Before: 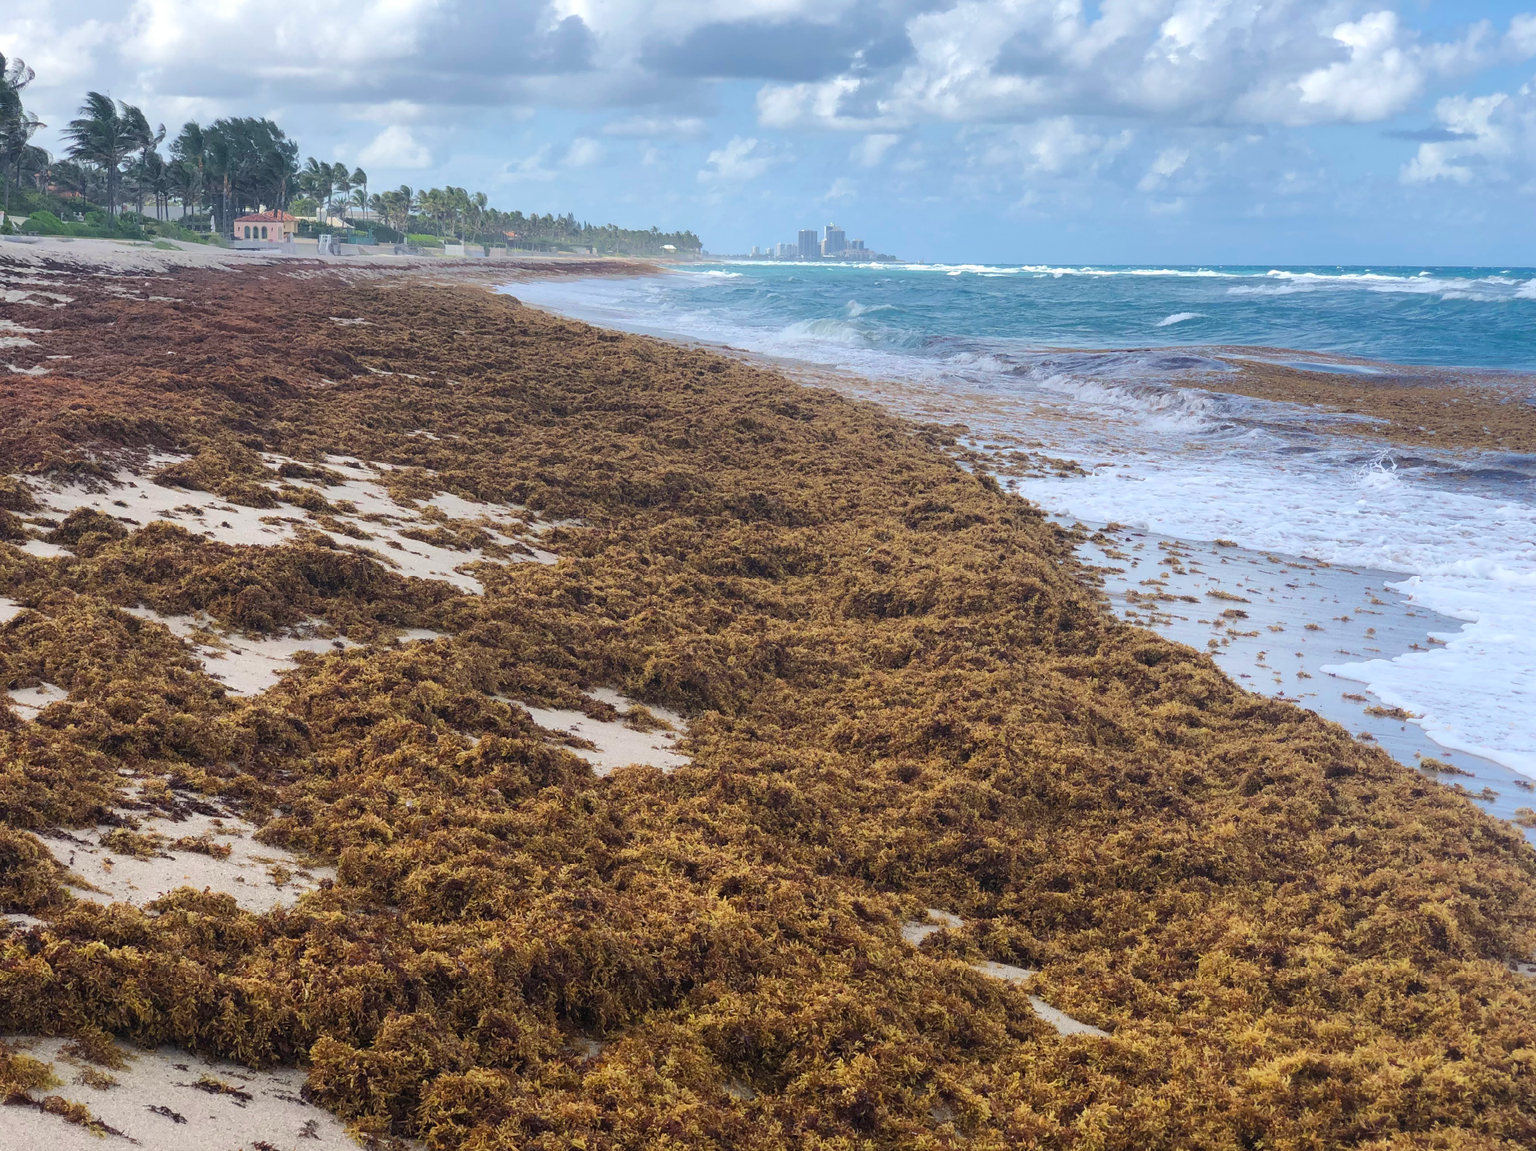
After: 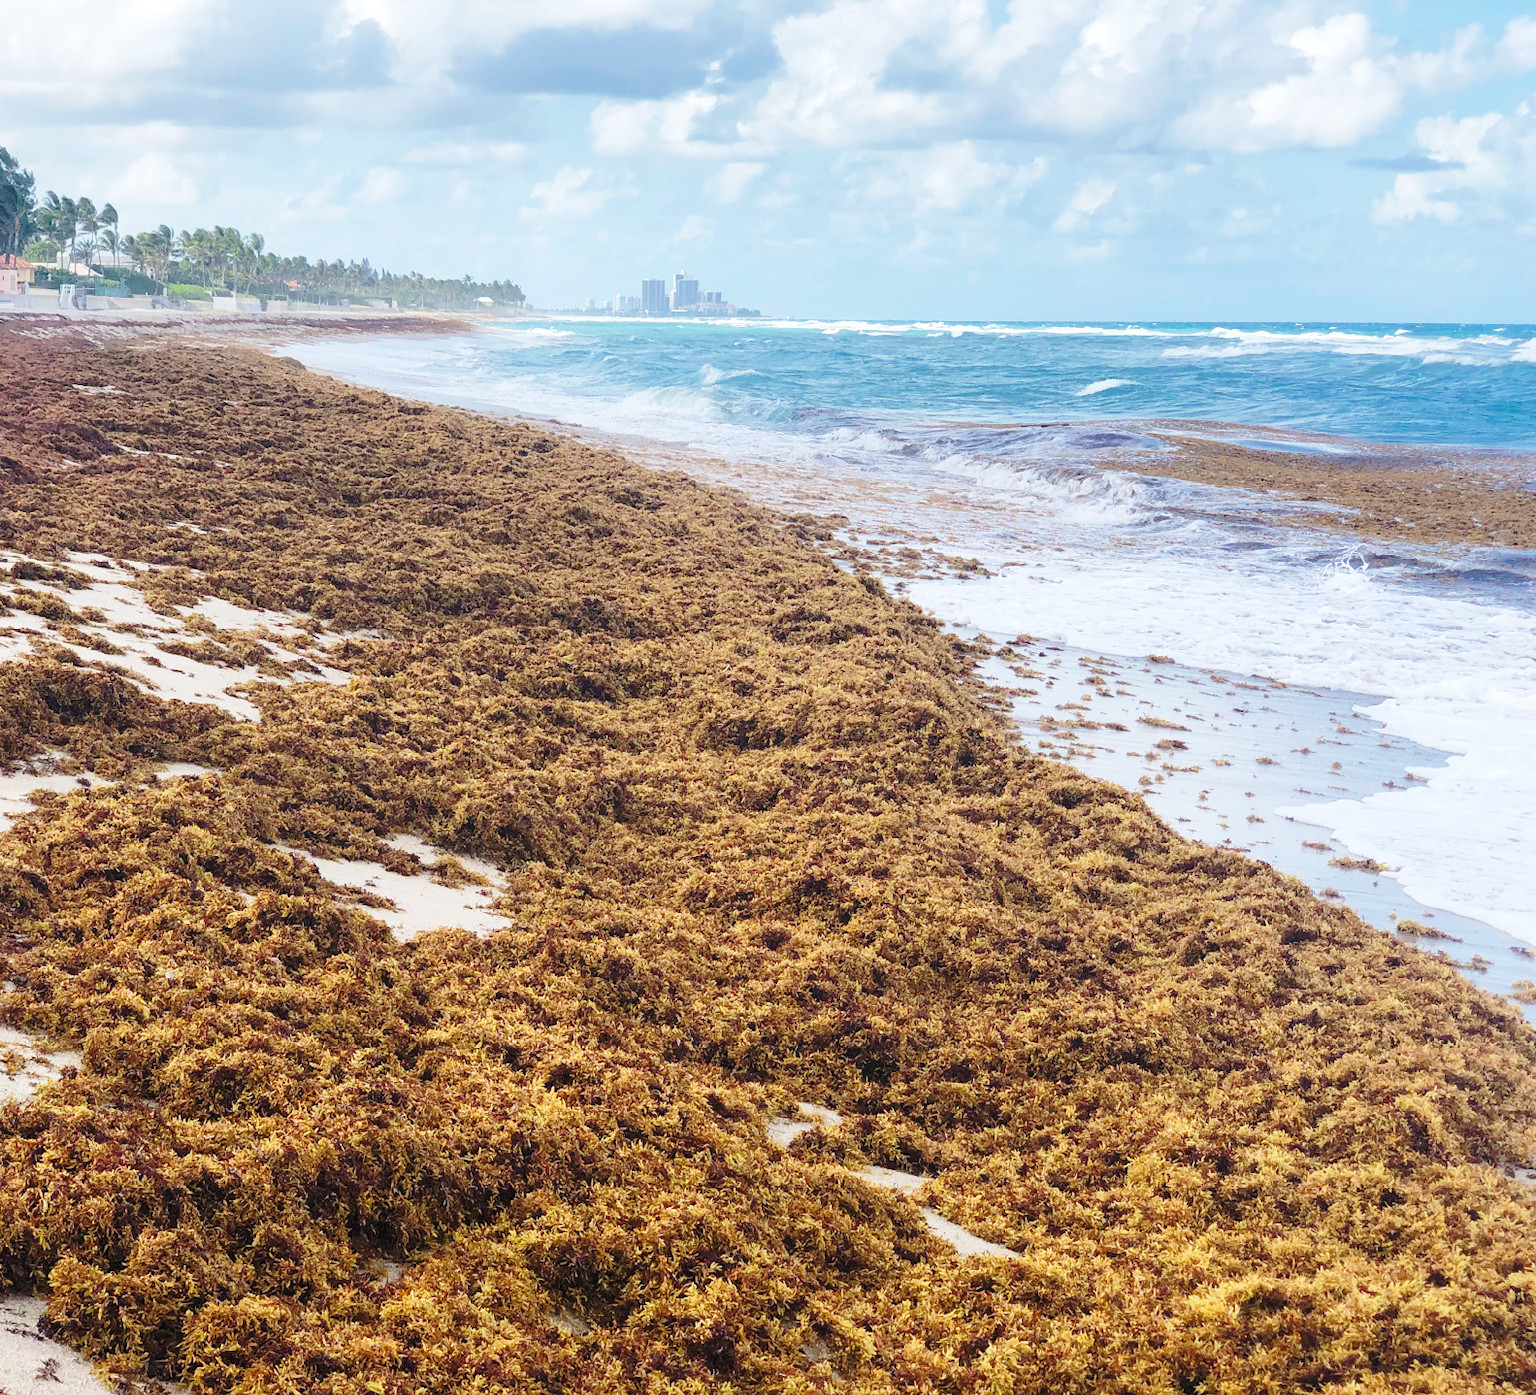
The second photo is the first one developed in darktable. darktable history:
crop: left 17.582%, bottom 0.031%
shadows and highlights: shadows 25, highlights -25
base curve: curves: ch0 [(0, 0) (0.028, 0.03) (0.121, 0.232) (0.46, 0.748) (0.859, 0.968) (1, 1)], preserve colors none
